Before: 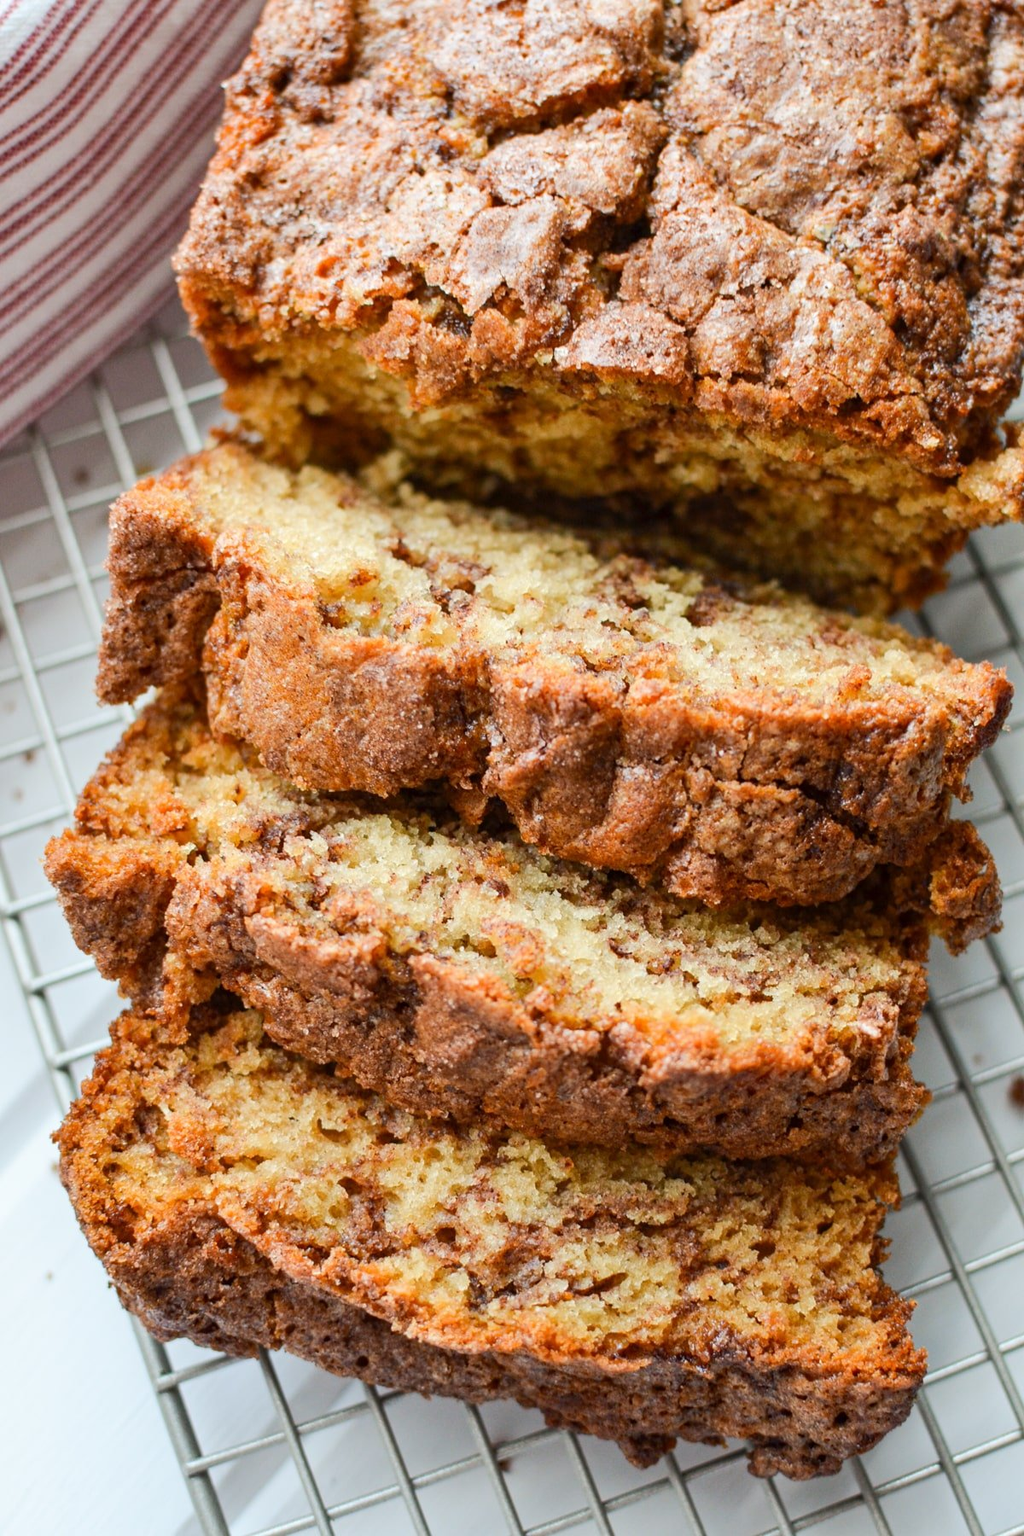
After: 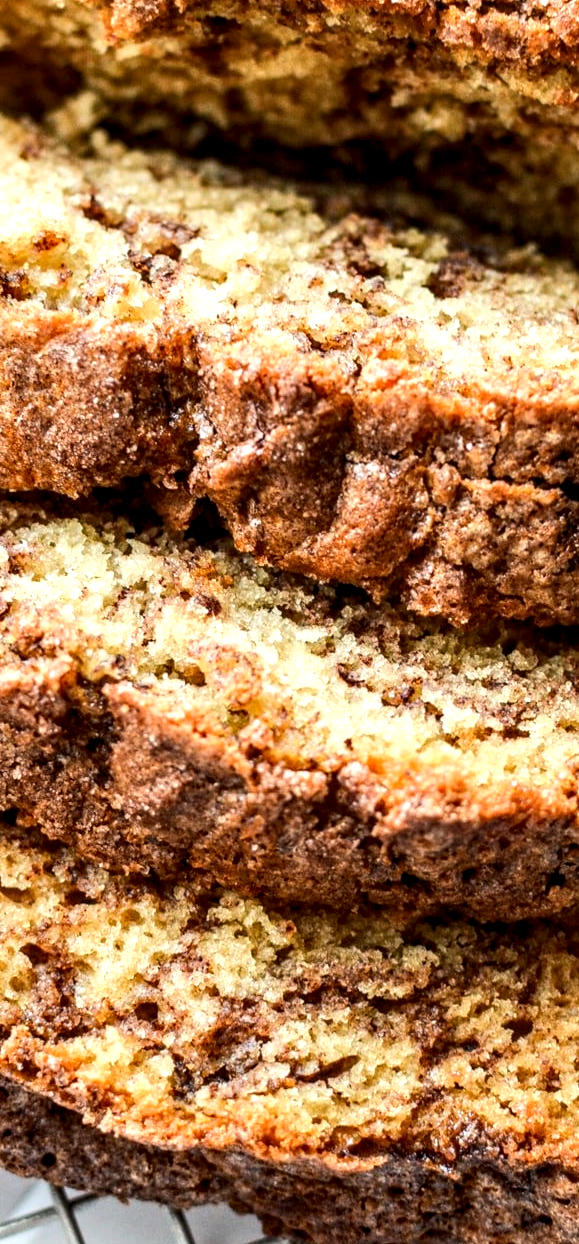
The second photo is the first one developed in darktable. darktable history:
tone equalizer: -8 EV -0.429 EV, -7 EV -0.428 EV, -6 EV -0.346 EV, -5 EV -0.216 EV, -3 EV 0.249 EV, -2 EV 0.349 EV, -1 EV 0.376 EV, +0 EV 0.434 EV, edges refinement/feathering 500, mask exposure compensation -1.57 EV, preserve details no
crop: left 31.36%, top 24.257%, right 20.374%, bottom 6.605%
local contrast: detail 160%
exposure: compensate highlight preservation false
